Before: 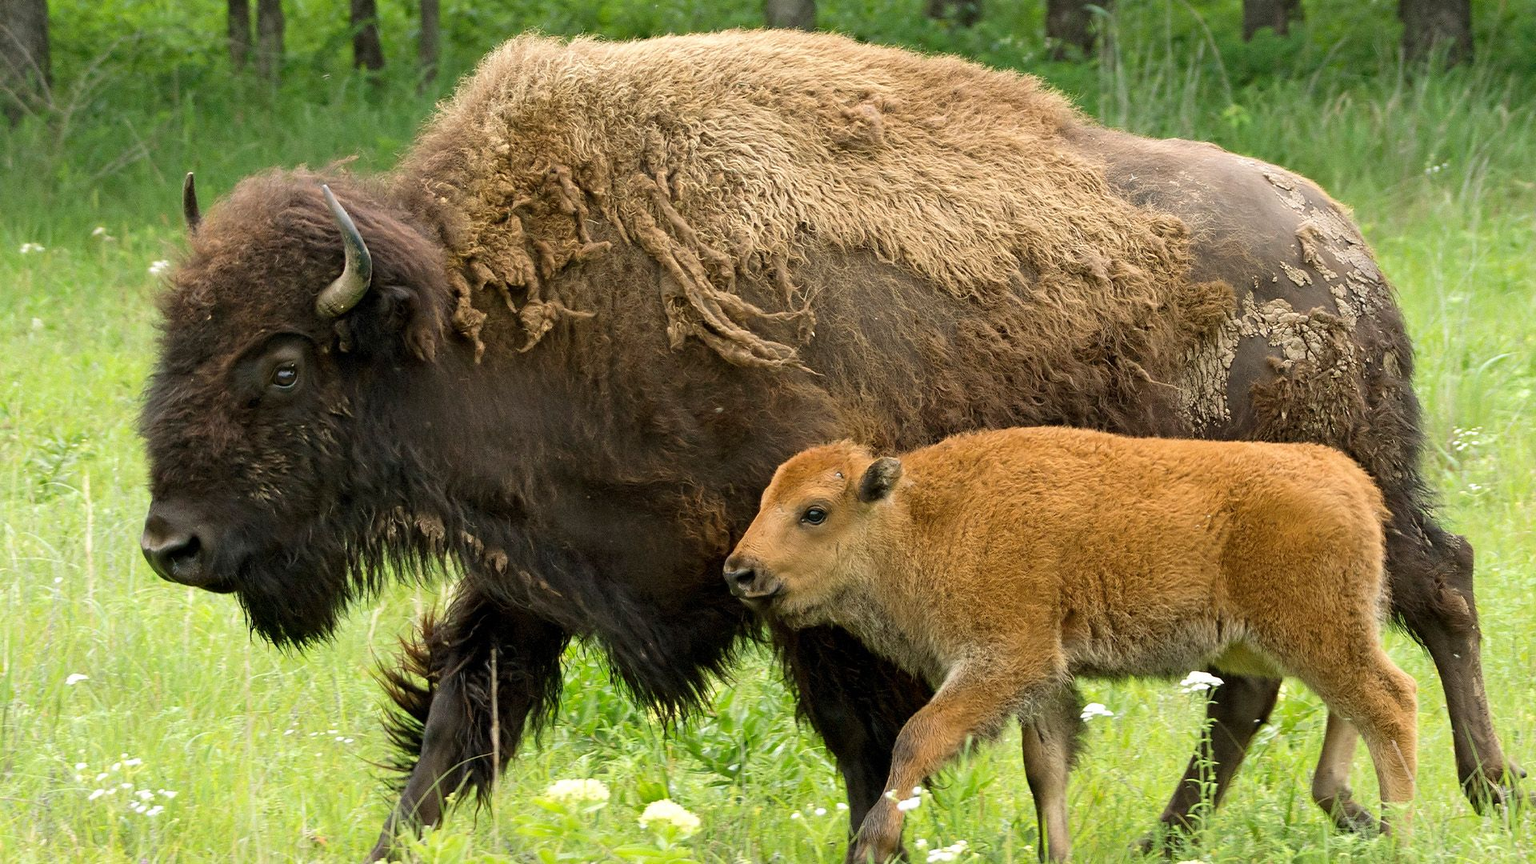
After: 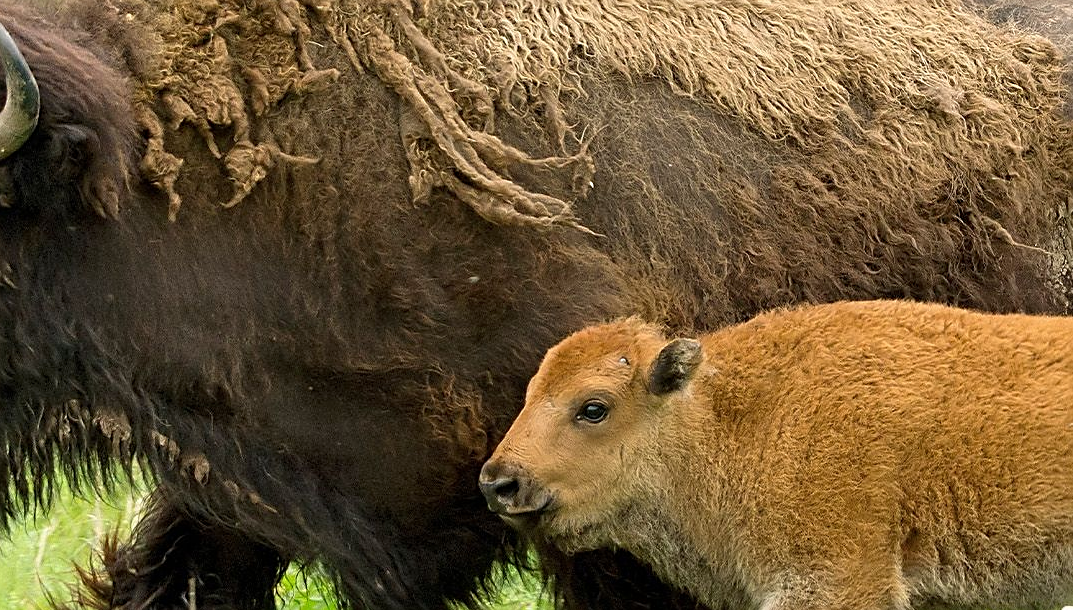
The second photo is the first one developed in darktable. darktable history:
sharpen: on, module defaults
crop and rotate: left 22.184%, top 21.586%, right 21.93%, bottom 21.903%
